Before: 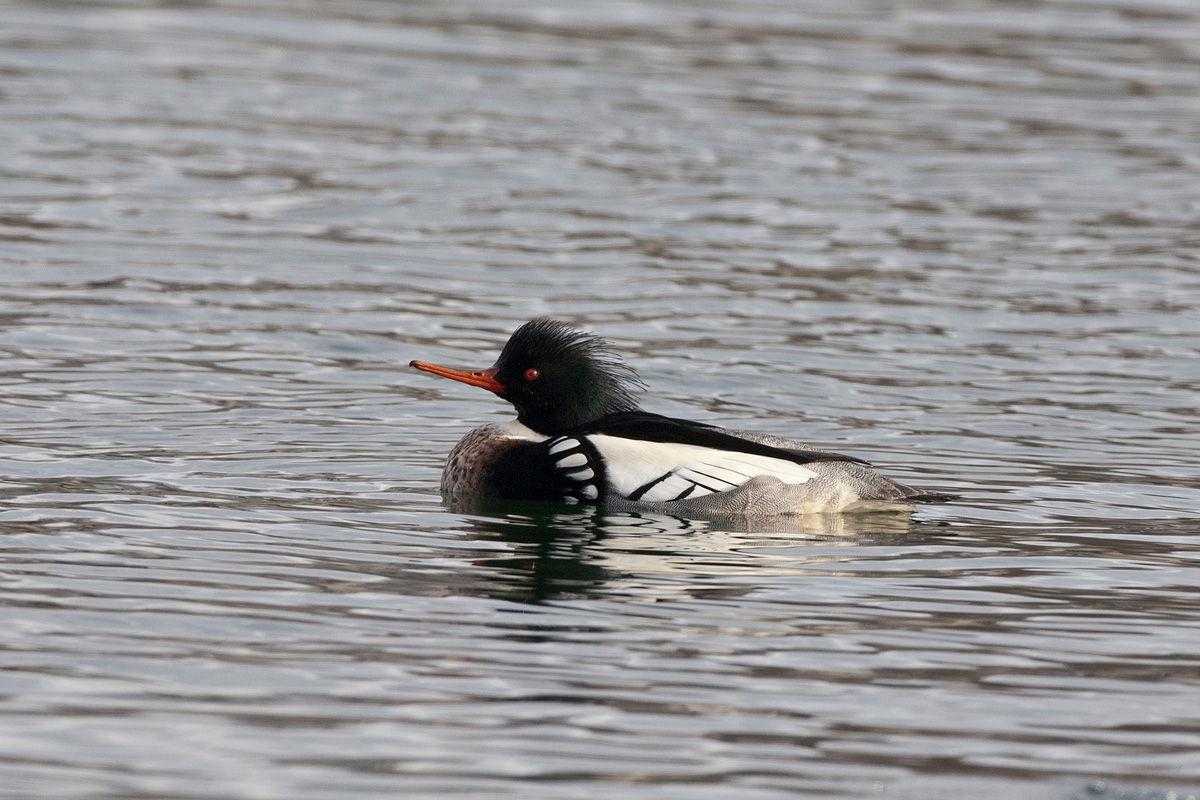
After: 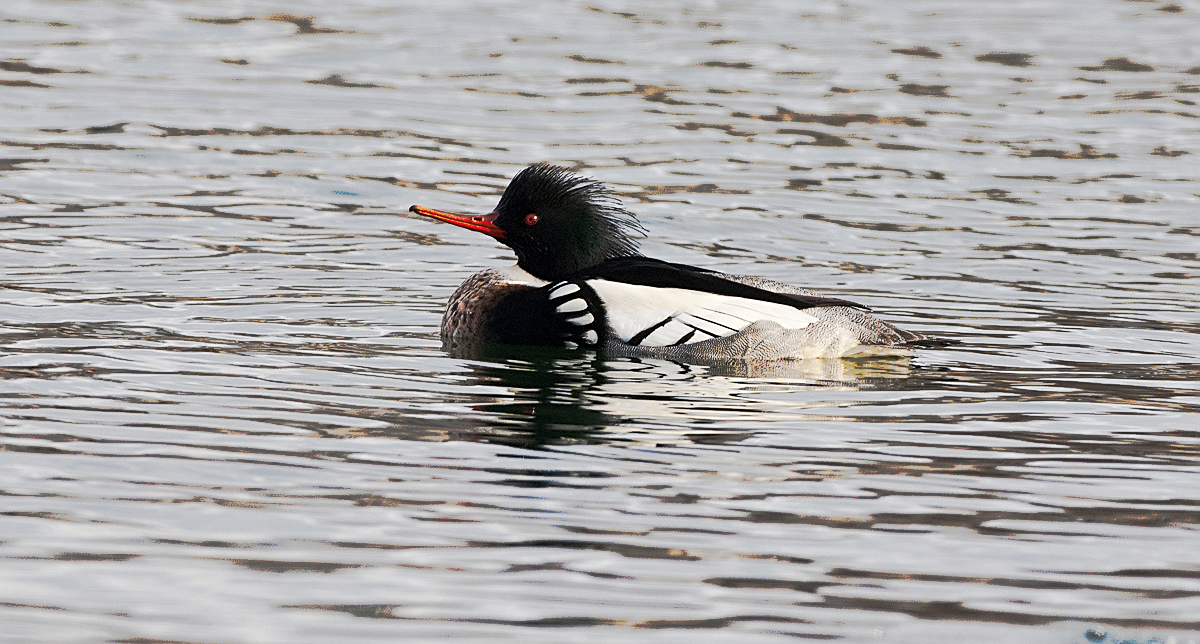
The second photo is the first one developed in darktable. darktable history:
sharpen: on, module defaults
tone curve: curves: ch0 [(0, 0) (0.003, 0.003) (0.011, 0.01) (0.025, 0.023) (0.044, 0.042) (0.069, 0.065) (0.1, 0.094) (0.136, 0.128) (0.177, 0.167) (0.224, 0.211) (0.277, 0.261) (0.335, 0.316) (0.399, 0.376) (0.468, 0.441) (0.543, 0.685) (0.623, 0.741) (0.709, 0.8) (0.801, 0.863) (0.898, 0.929) (1, 1)], preserve colors none
crop and rotate: top 19.436%
